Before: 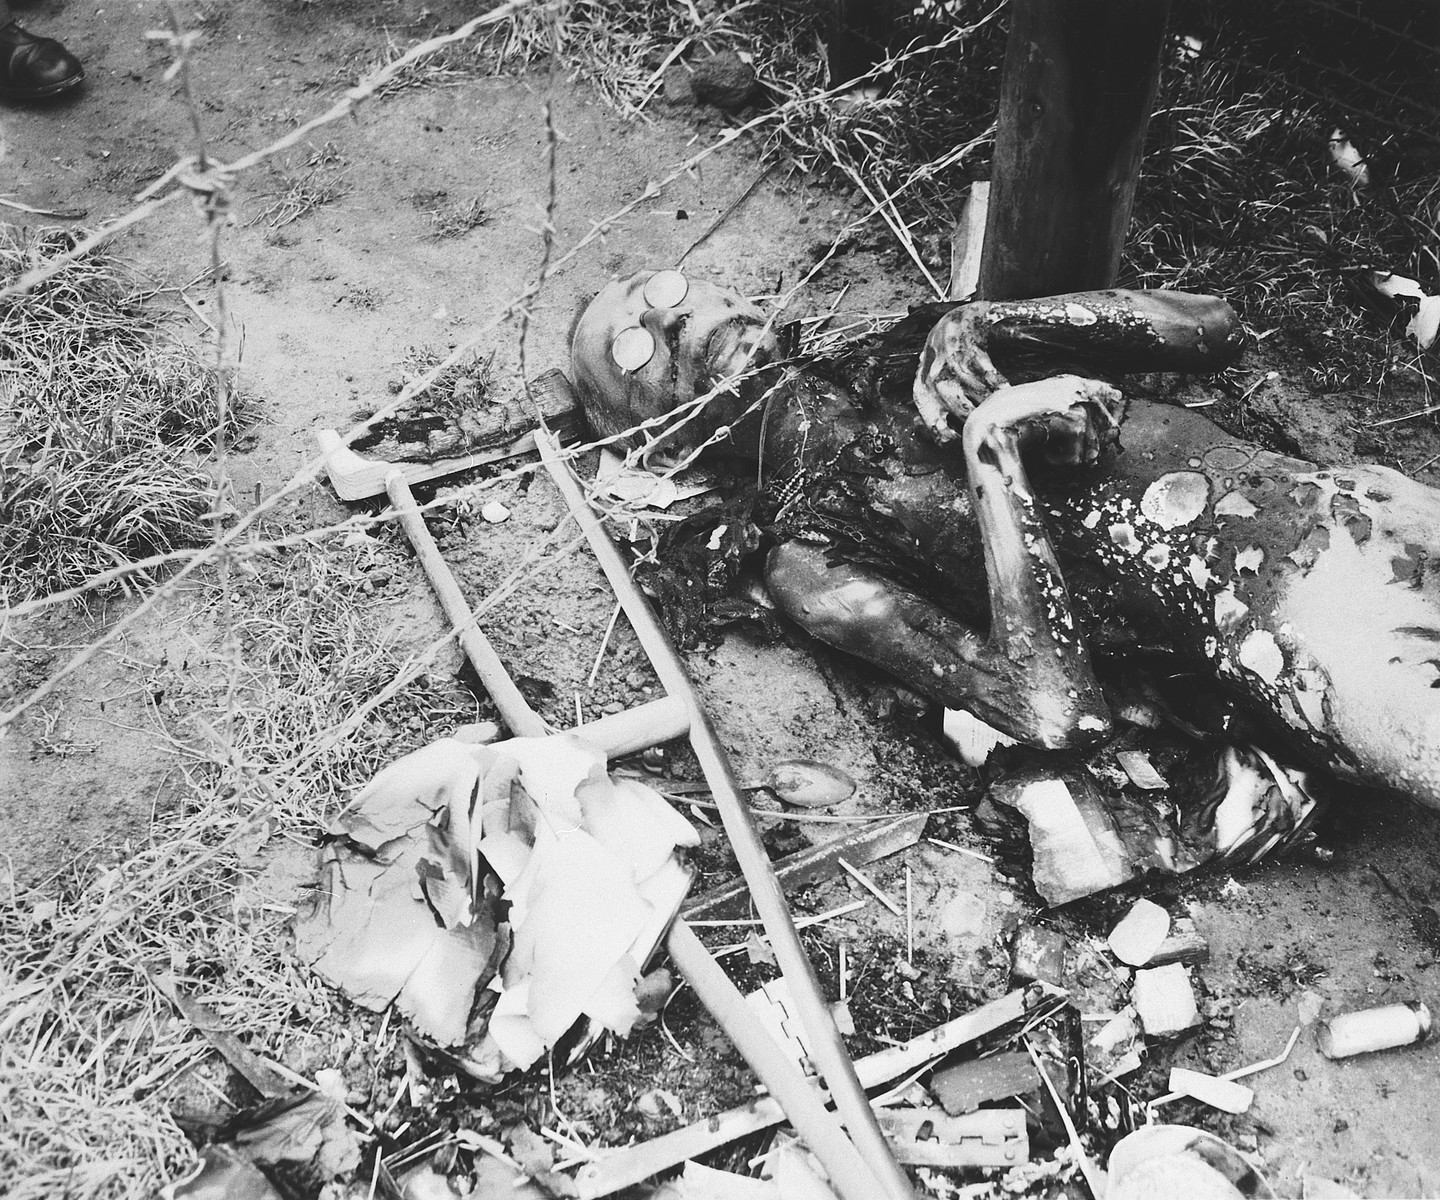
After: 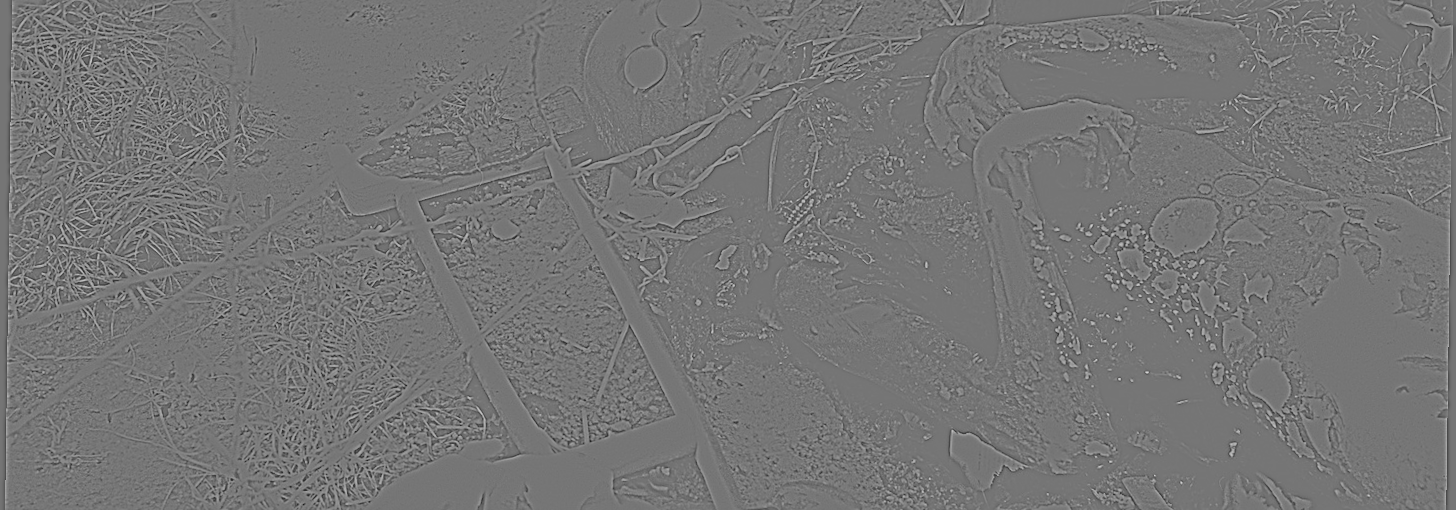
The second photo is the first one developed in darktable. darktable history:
highpass: sharpness 9.84%, contrast boost 9.94%
sharpen: on, module defaults
crop and rotate: top 23.84%, bottom 34.294%
white balance: emerald 1
contrast brightness saturation: contrast -0.05, saturation -0.41
rotate and perspective: rotation 0.8°, automatic cropping off
monochrome: a -11.7, b 1.62, size 0.5, highlights 0.38
